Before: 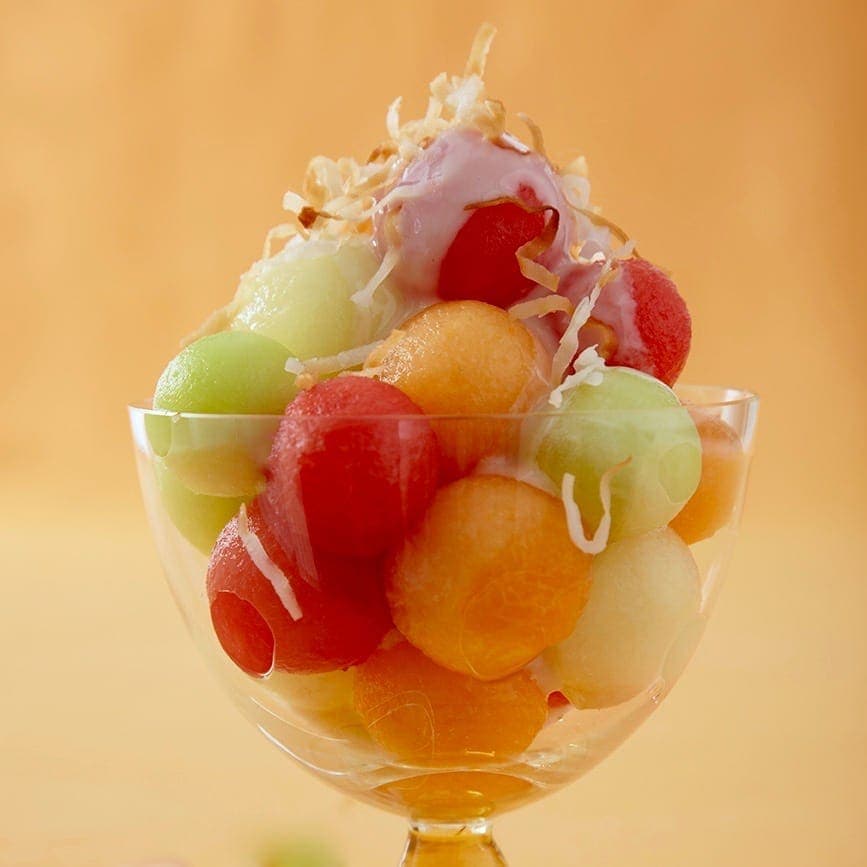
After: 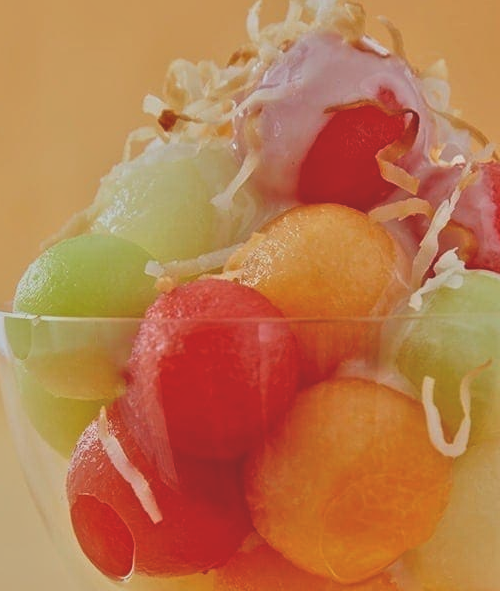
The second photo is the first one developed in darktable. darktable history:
exposure: black level correction -0.016, exposure -1.018 EV, compensate highlight preservation false
tone equalizer: -7 EV 0.15 EV, -6 EV 0.6 EV, -5 EV 1.15 EV, -4 EV 1.33 EV, -3 EV 1.15 EV, -2 EV 0.6 EV, -1 EV 0.15 EV, mask exposure compensation -0.5 EV
crop: left 16.202%, top 11.208%, right 26.045%, bottom 20.557%
